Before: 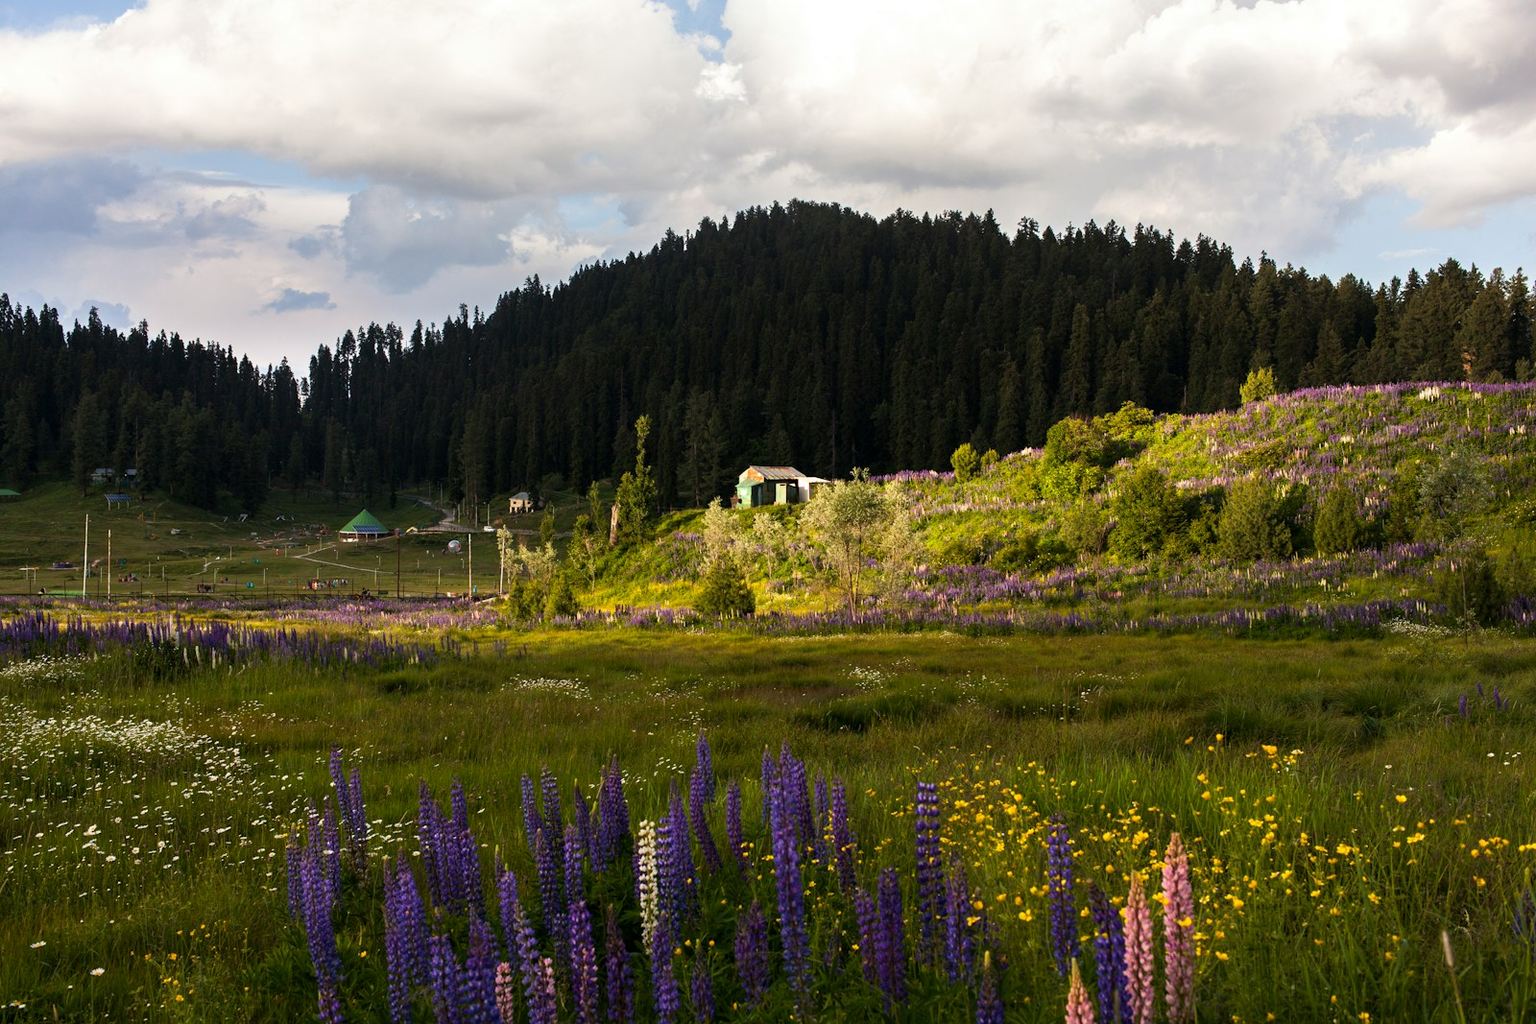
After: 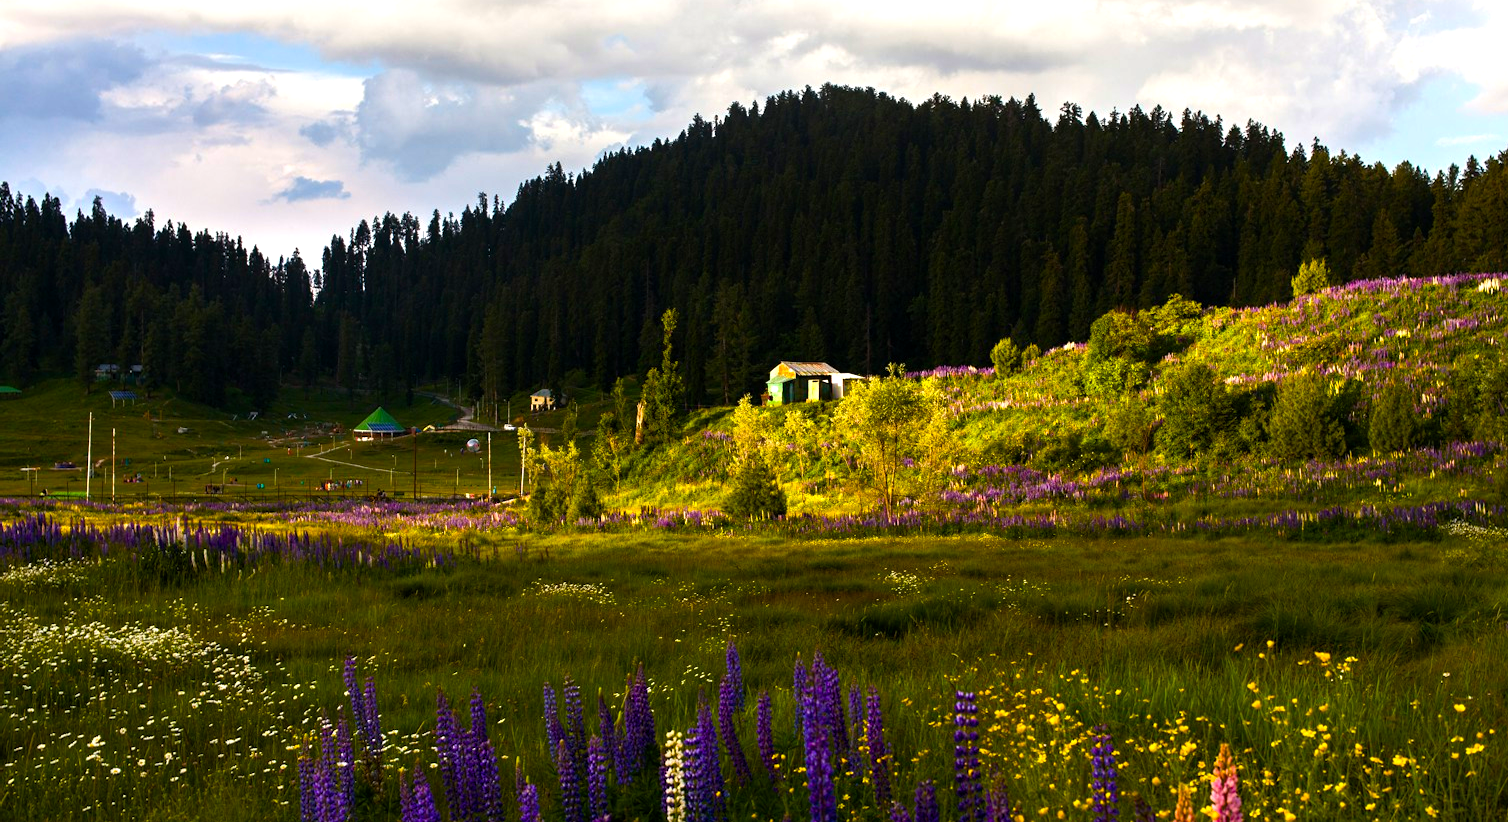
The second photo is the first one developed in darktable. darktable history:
color balance rgb: linear chroma grading › global chroma 9%, perceptual saturation grading › global saturation 36%, perceptual saturation grading › shadows 35%, perceptual brilliance grading › global brilliance 15%, perceptual brilliance grading › shadows -35%, global vibrance 15%
crop and rotate: angle 0.03°, top 11.643%, right 5.651%, bottom 11.189%
